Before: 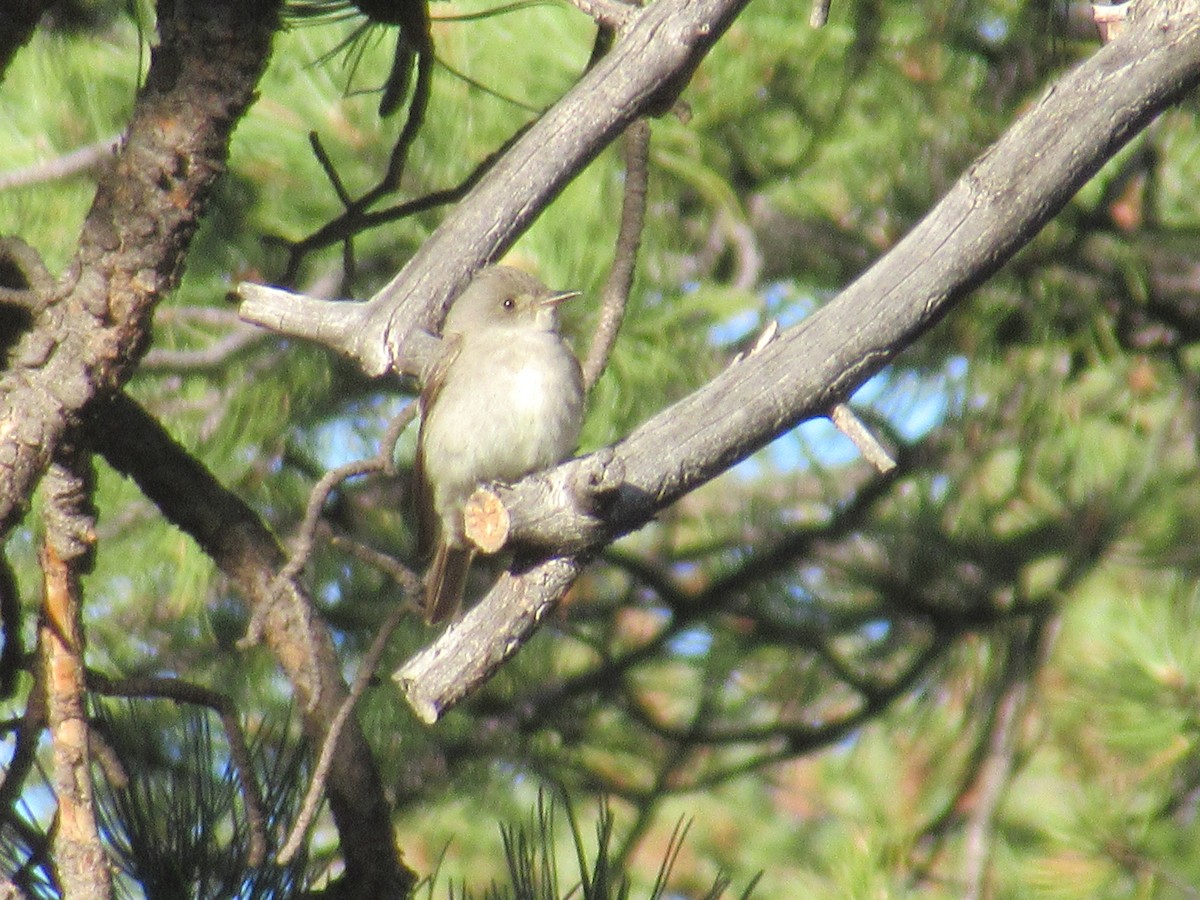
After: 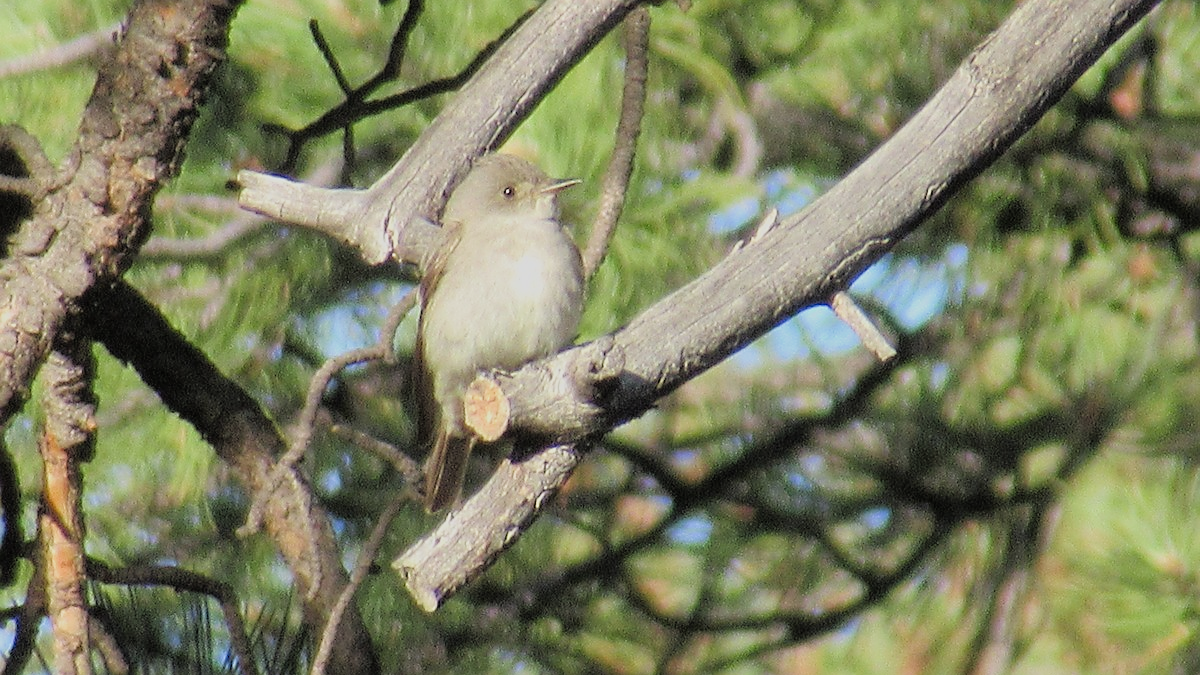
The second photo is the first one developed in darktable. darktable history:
filmic rgb: black relative exposure -7.92 EV, white relative exposure 4.13 EV, threshold 3 EV, hardness 4.02, latitude 51.22%, contrast 1.013, shadows ↔ highlights balance 5.35%, color science v5 (2021), contrast in shadows safe, contrast in highlights safe, enable highlight reconstruction true
crop and rotate: top 12.5%, bottom 12.5%
sharpen: on, module defaults
